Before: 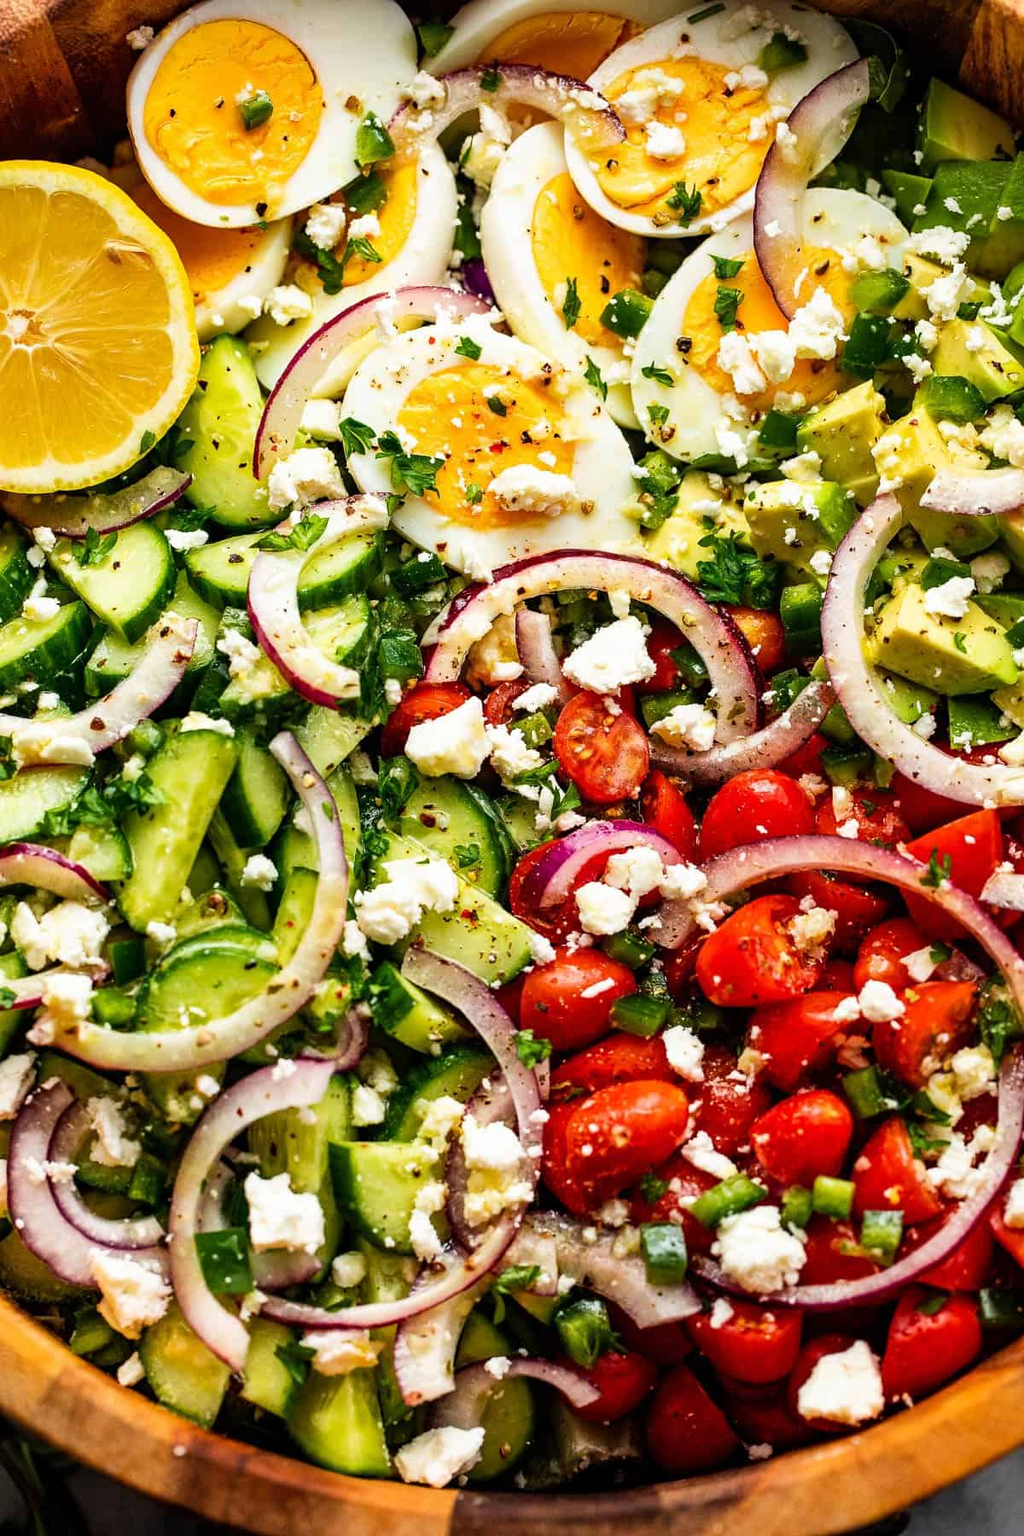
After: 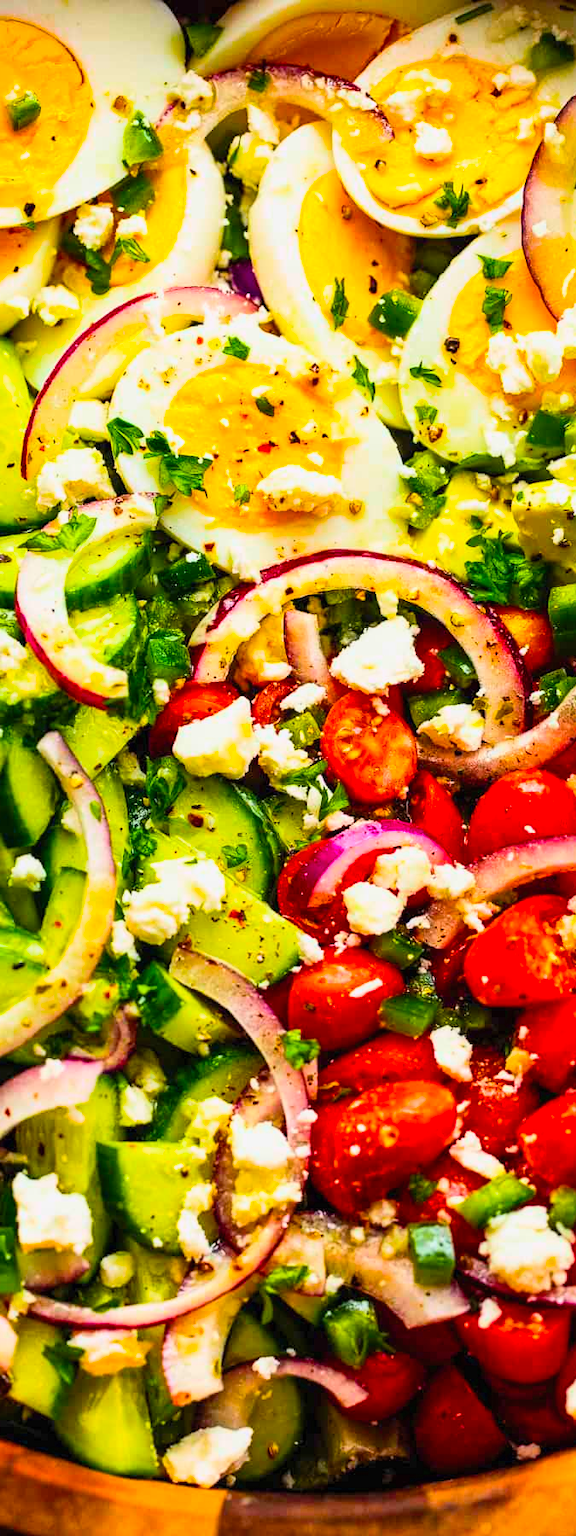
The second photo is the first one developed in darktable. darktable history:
contrast brightness saturation: contrast 0.197, brightness 0.163, saturation 0.22
crop and rotate: left 22.683%, right 21.008%
color balance rgb: linear chroma grading › shadows -30.202%, linear chroma grading › global chroma 34.875%, perceptual saturation grading › global saturation 29.925%, contrast -10.507%
